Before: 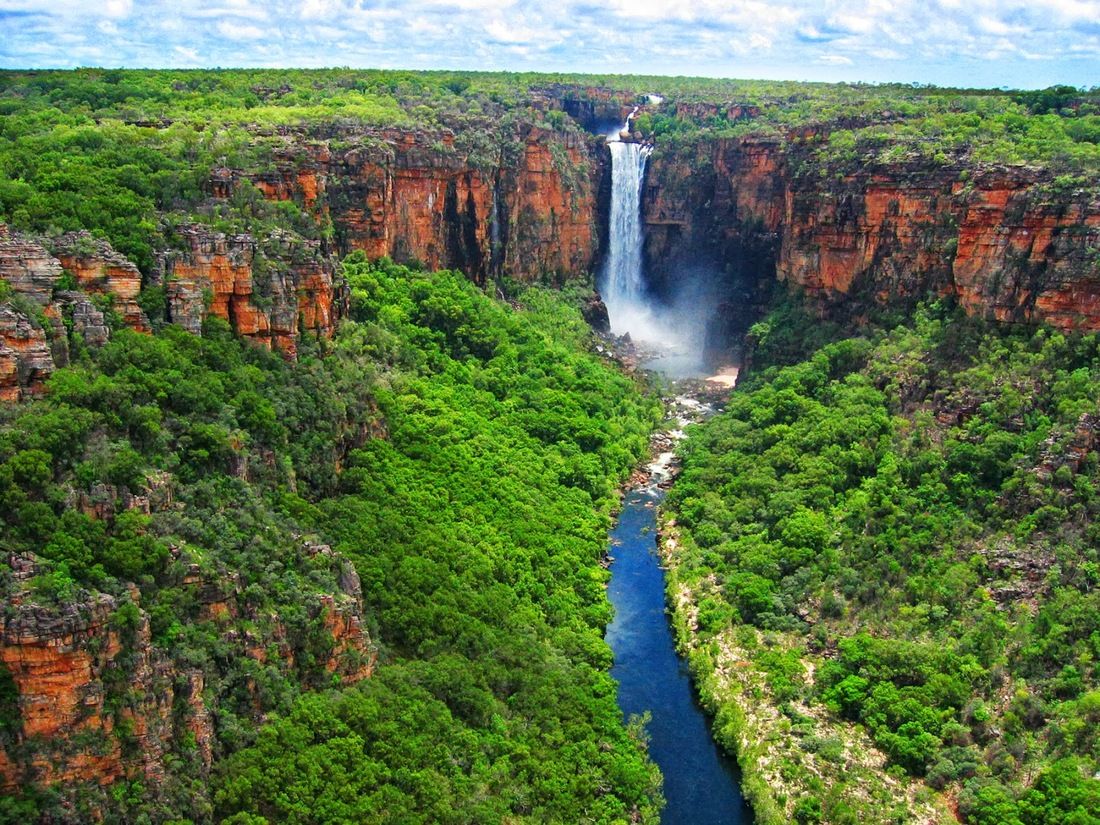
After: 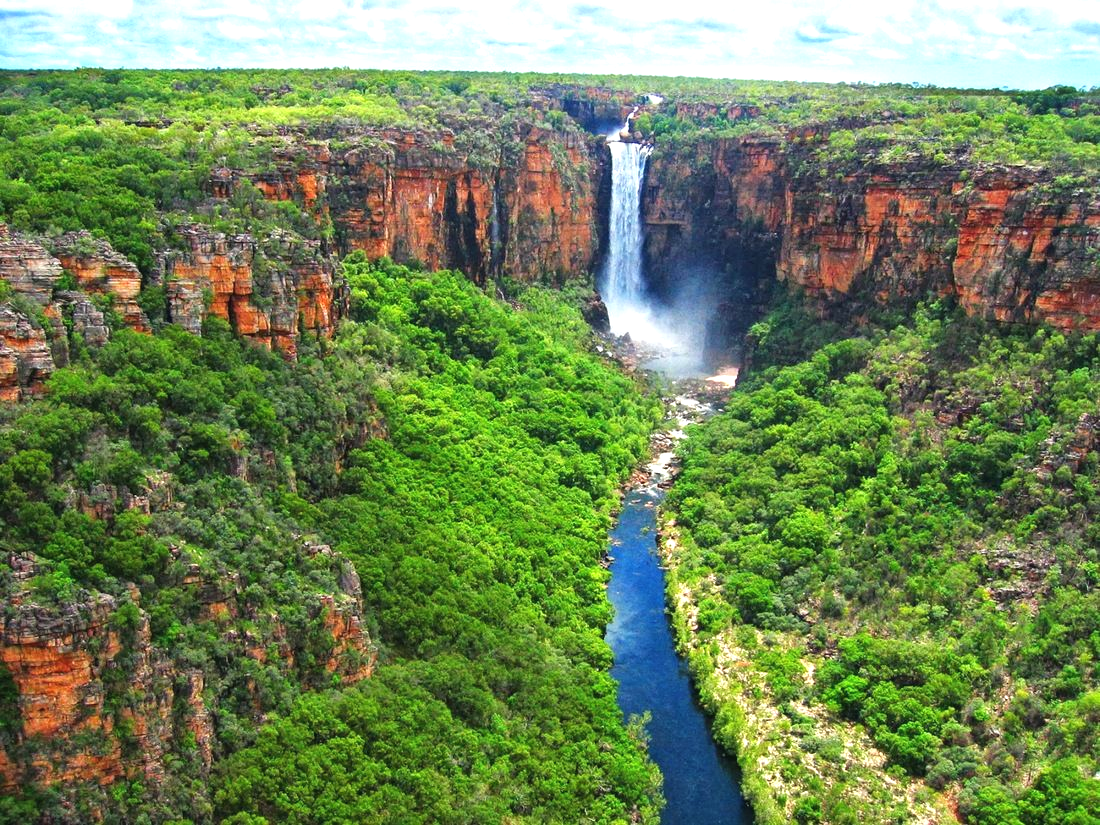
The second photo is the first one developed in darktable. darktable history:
exposure: black level correction -0.002, exposure 0.528 EV, compensate exposure bias true, compensate highlight preservation false
